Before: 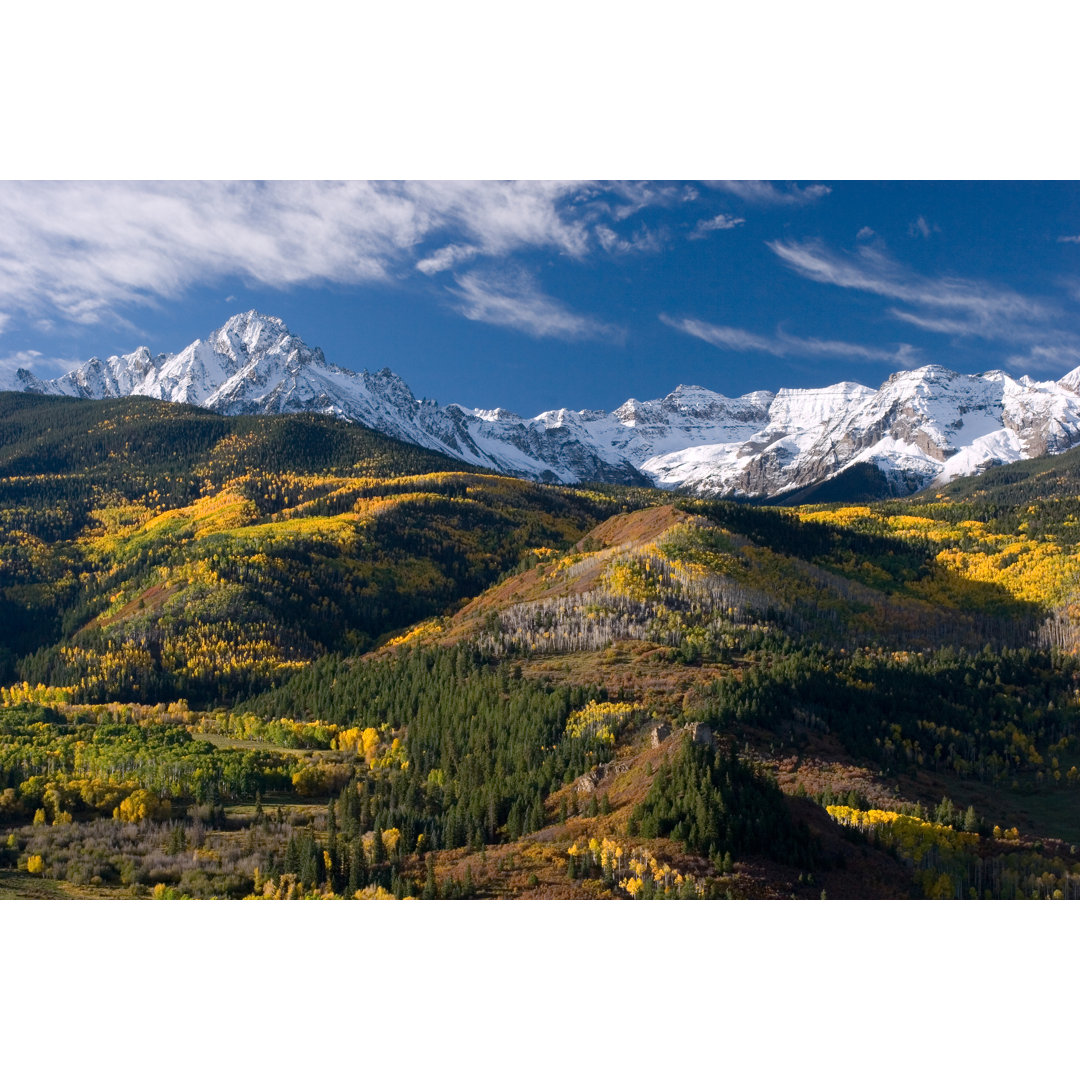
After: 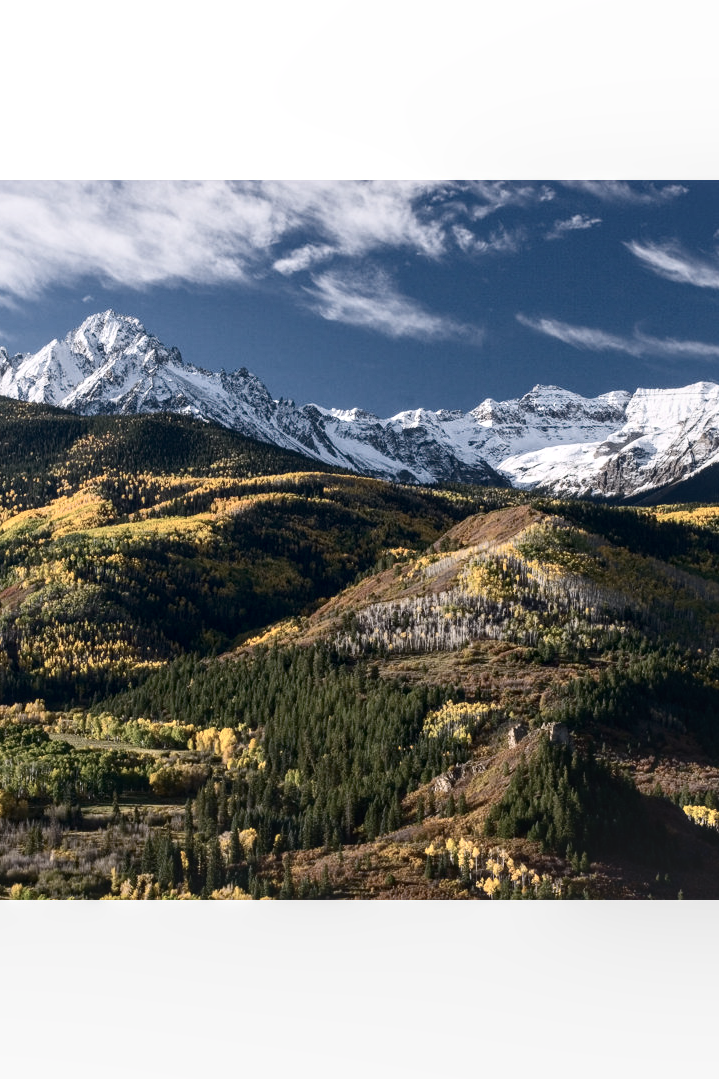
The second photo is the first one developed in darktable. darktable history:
crop and rotate: left 13.361%, right 20.014%
contrast brightness saturation: contrast 0.247, saturation -0.319
local contrast: on, module defaults
